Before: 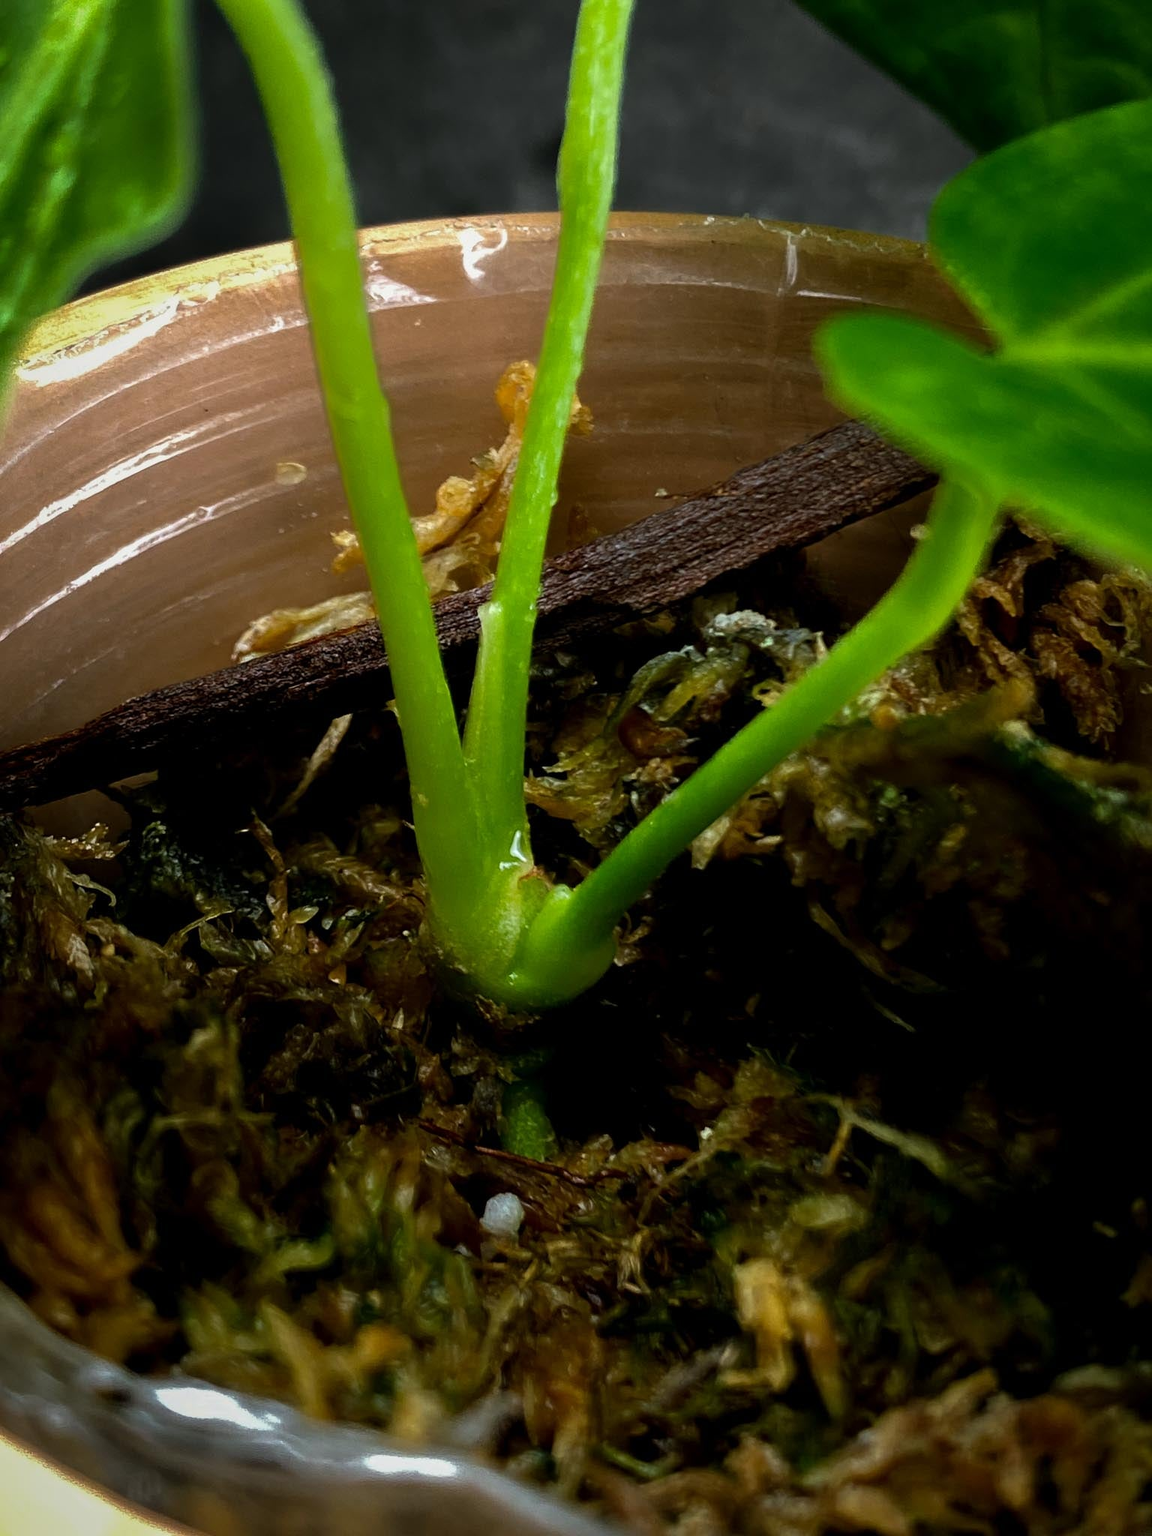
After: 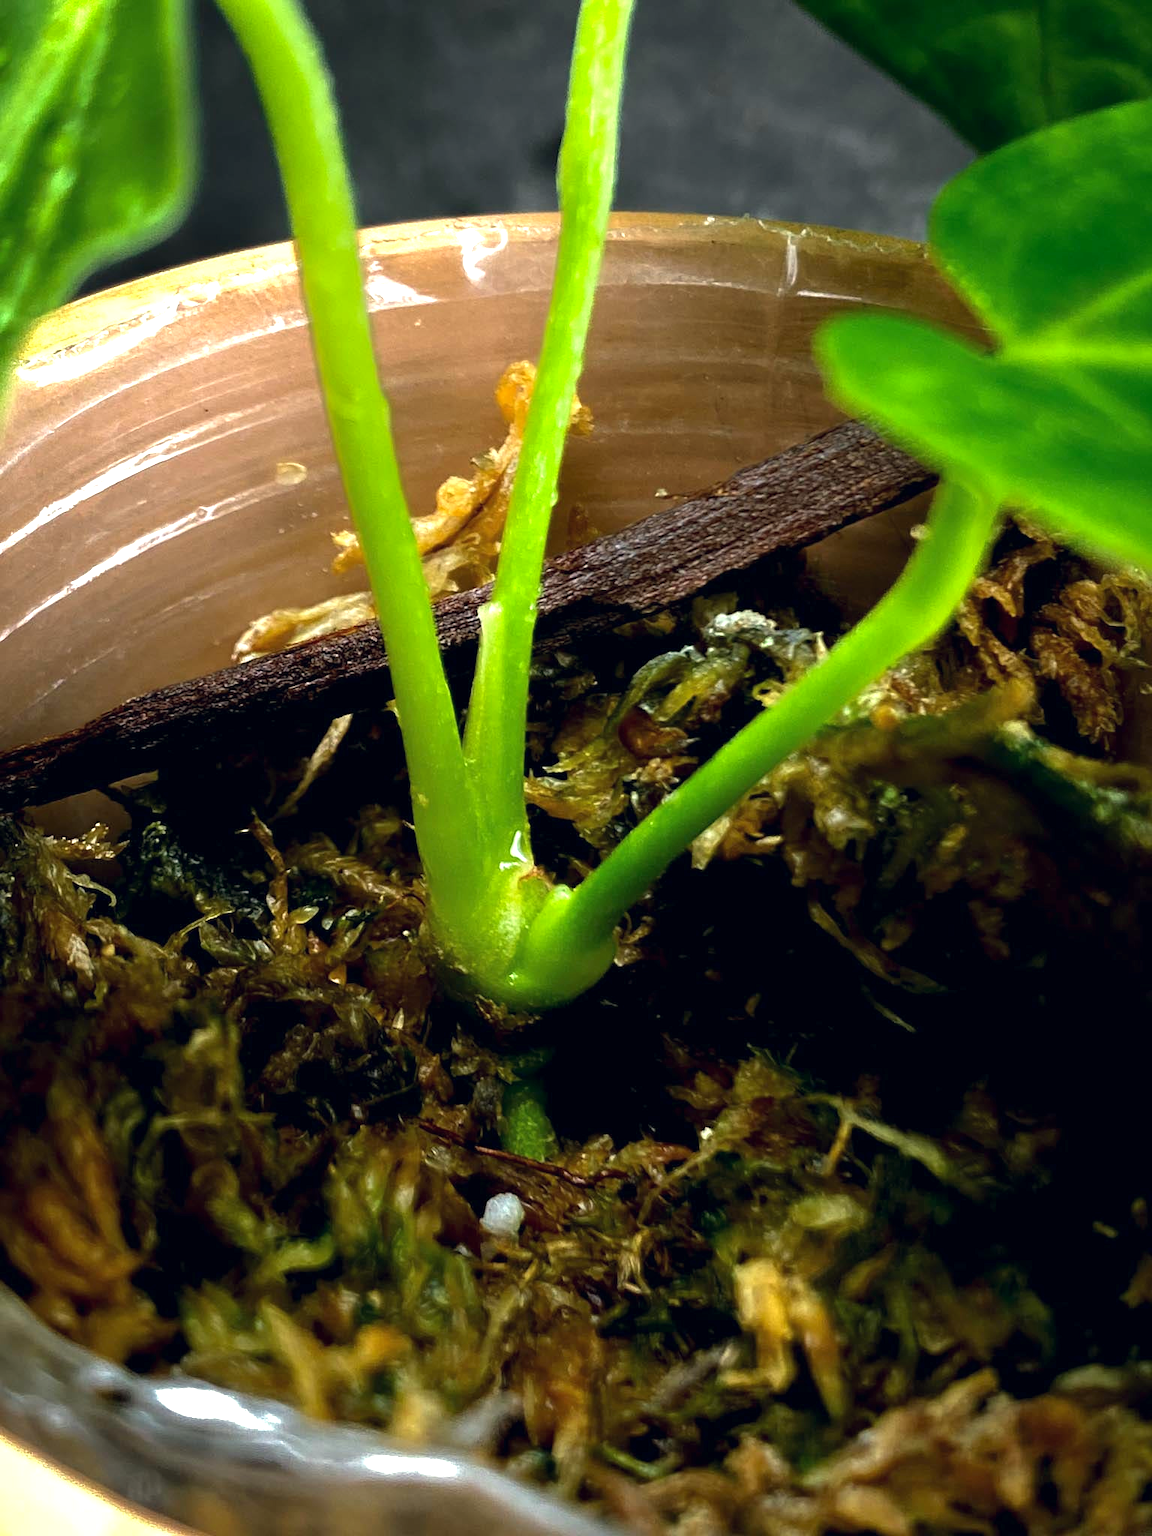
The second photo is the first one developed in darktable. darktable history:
exposure: exposure 1.089 EV, compensate highlight preservation false
color correction: highlights a* 0.207, highlights b* 2.7, shadows a* -0.874, shadows b* -4.78
